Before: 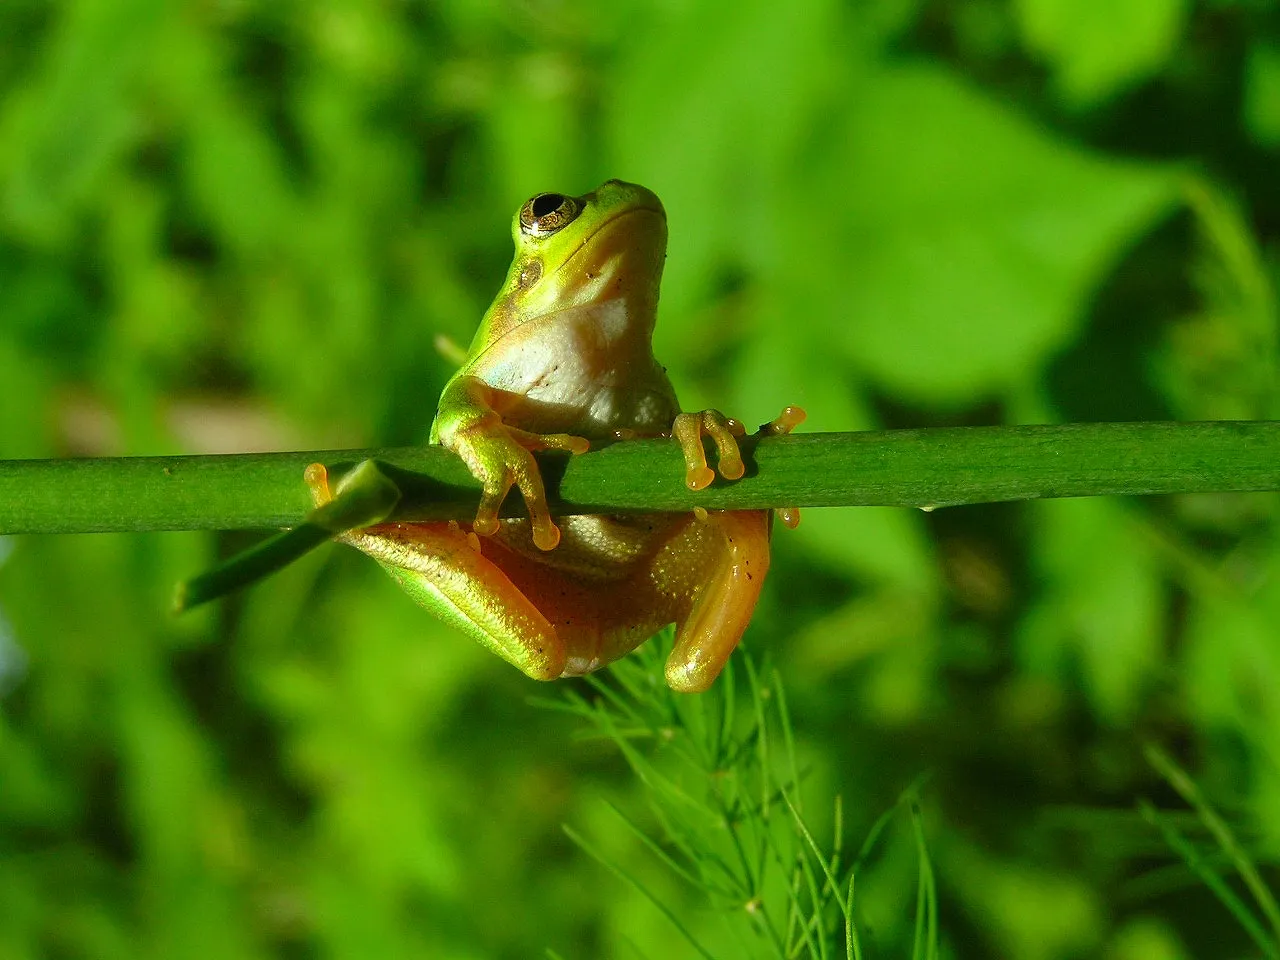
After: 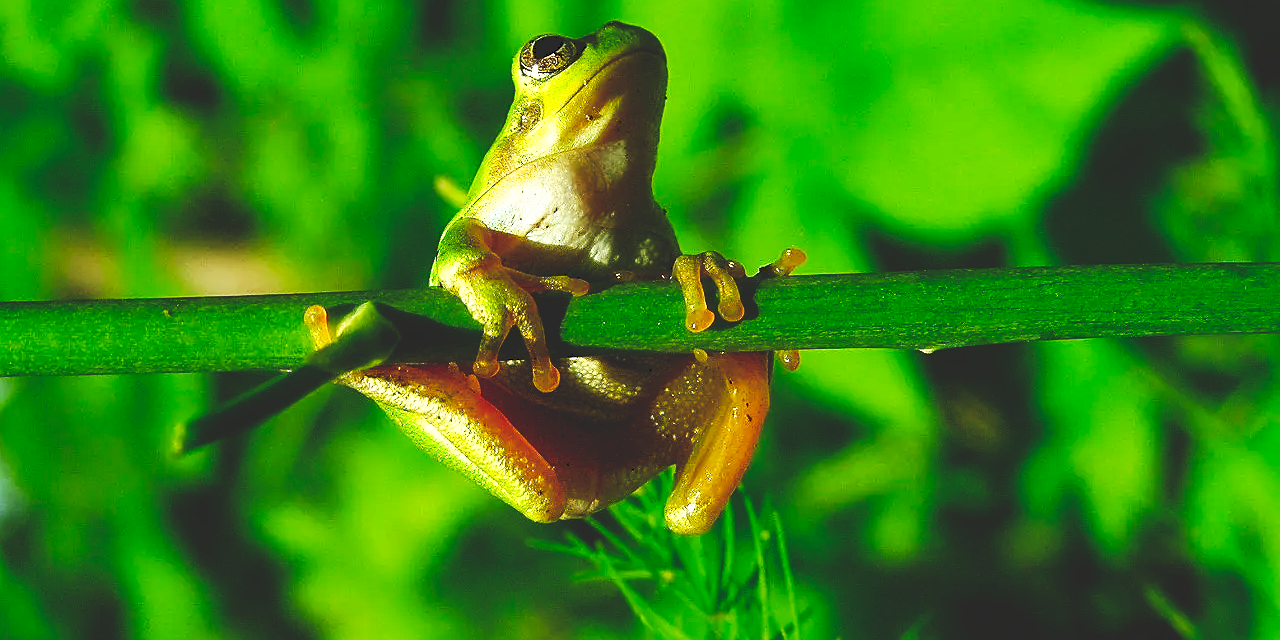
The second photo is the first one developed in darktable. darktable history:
sharpen: on, module defaults
exposure: black level correction -0.003, exposure 0.035 EV, compensate highlight preservation false
crop: top 16.538%, bottom 16.78%
tone curve: curves: ch0 [(0, 0) (0.003, 0.156) (0.011, 0.156) (0.025, 0.161) (0.044, 0.161) (0.069, 0.161) (0.1, 0.166) (0.136, 0.168) (0.177, 0.179) (0.224, 0.202) (0.277, 0.241) (0.335, 0.296) (0.399, 0.378) (0.468, 0.484) (0.543, 0.604) (0.623, 0.728) (0.709, 0.822) (0.801, 0.918) (0.898, 0.98) (1, 1)], preserve colors none
